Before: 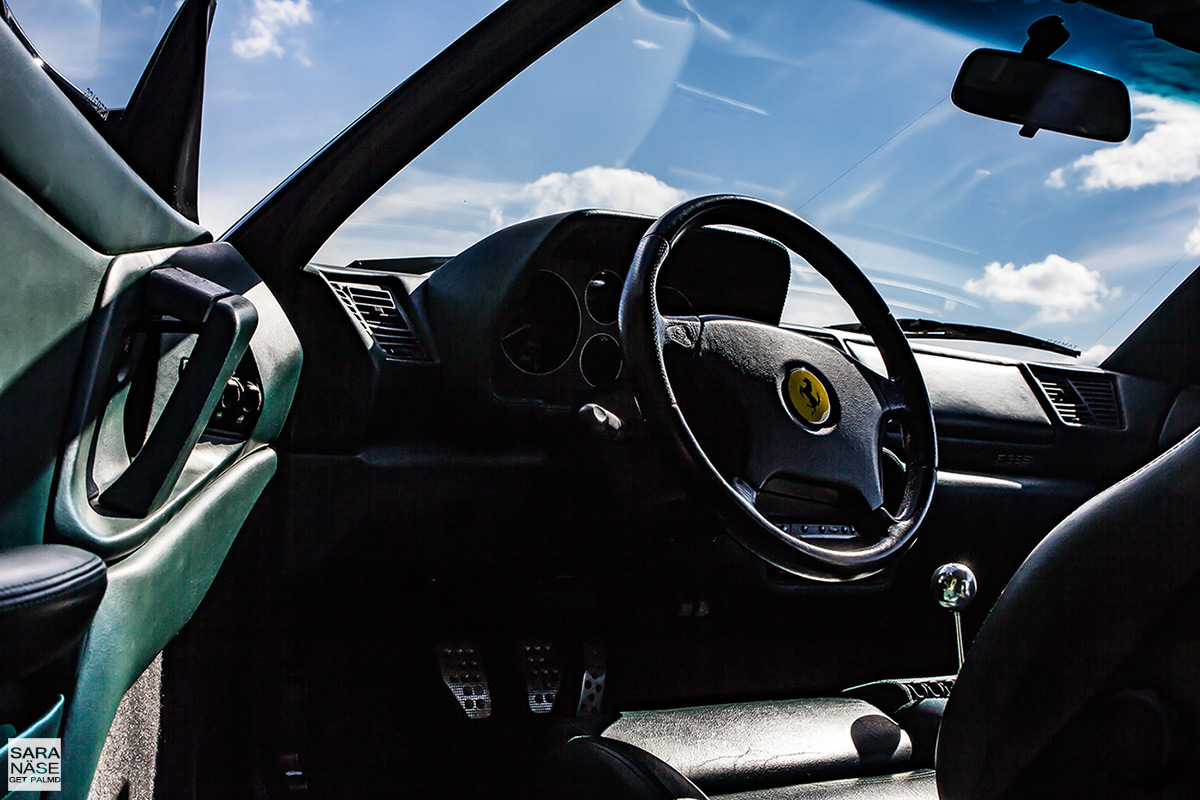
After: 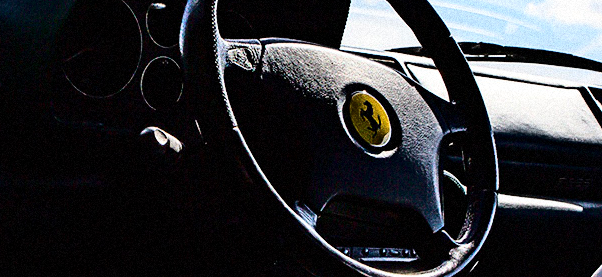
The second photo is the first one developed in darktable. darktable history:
fill light: exposure -2 EV, width 8.6
crop: left 36.607%, top 34.735%, right 13.146%, bottom 30.611%
grain: coarseness 14.49 ISO, strength 48.04%, mid-tones bias 35%
base curve: curves: ch0 [(0, 0) (0.028, 0.03) (0.121, 0.232) (0.46, 0.748) (0.859, 0.968) (1, 1)]
